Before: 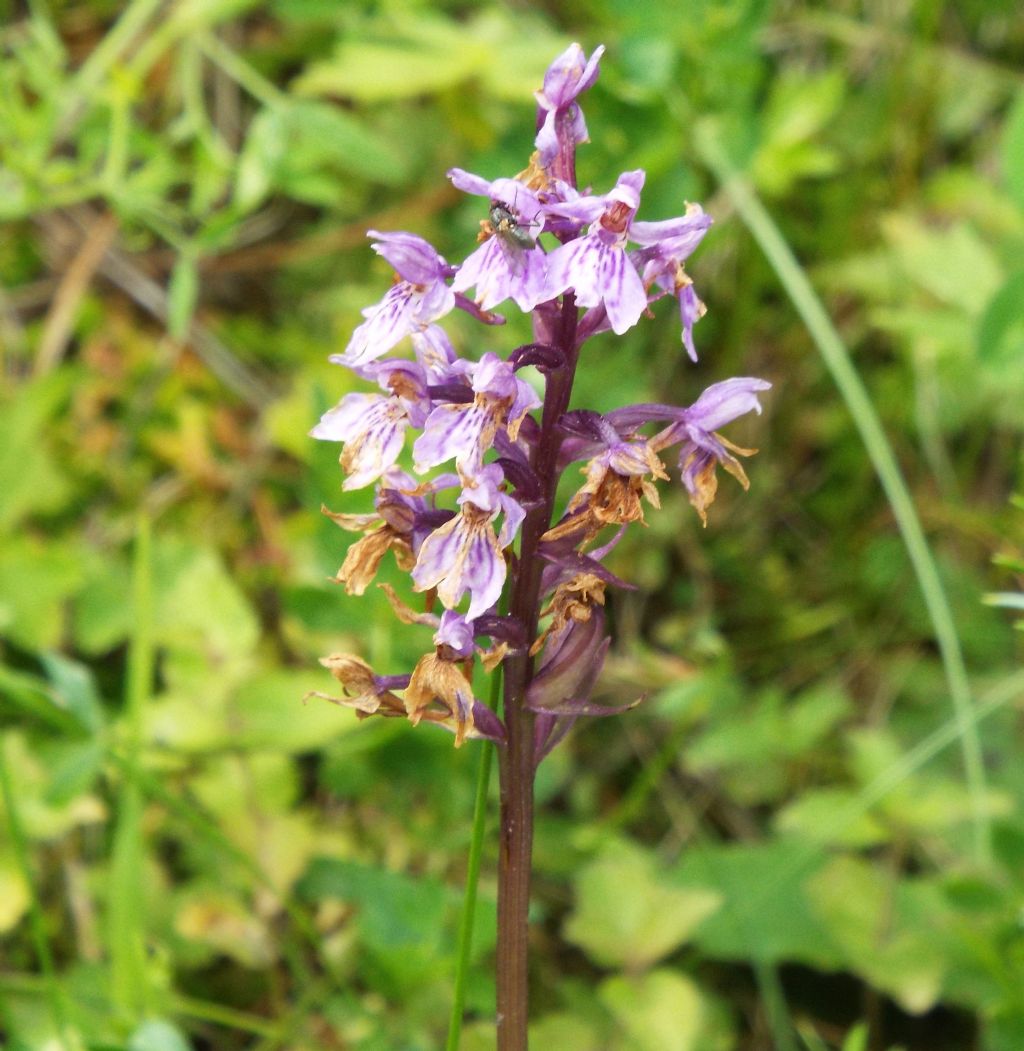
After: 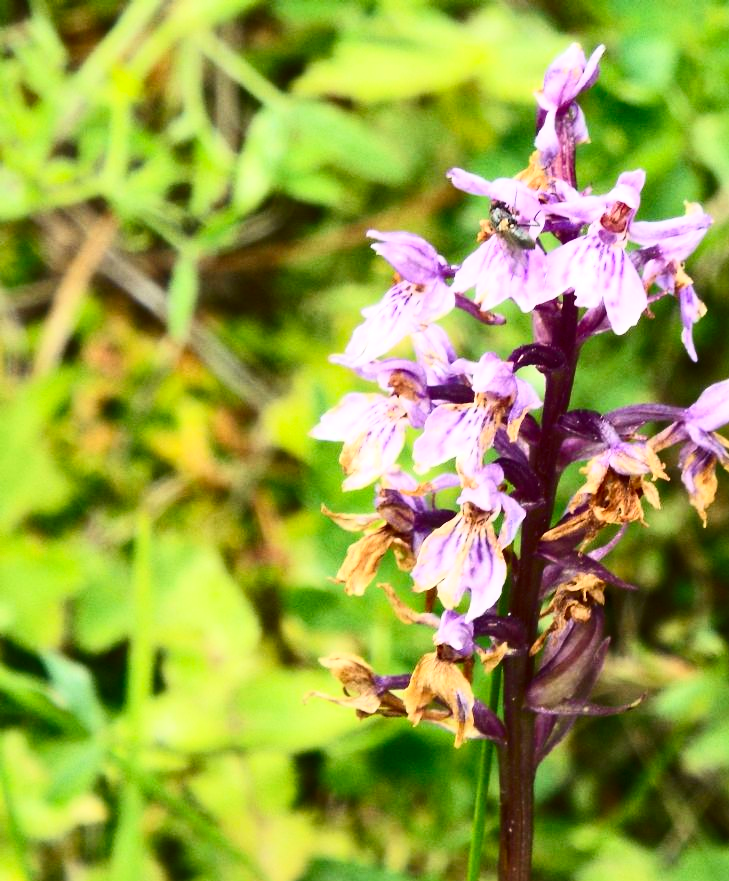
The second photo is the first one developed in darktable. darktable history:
crop: right 28.717%, bottom 16.115%
contrast brightness saturation: contrast 0.402, brightness 0.055, saturation 0.258
